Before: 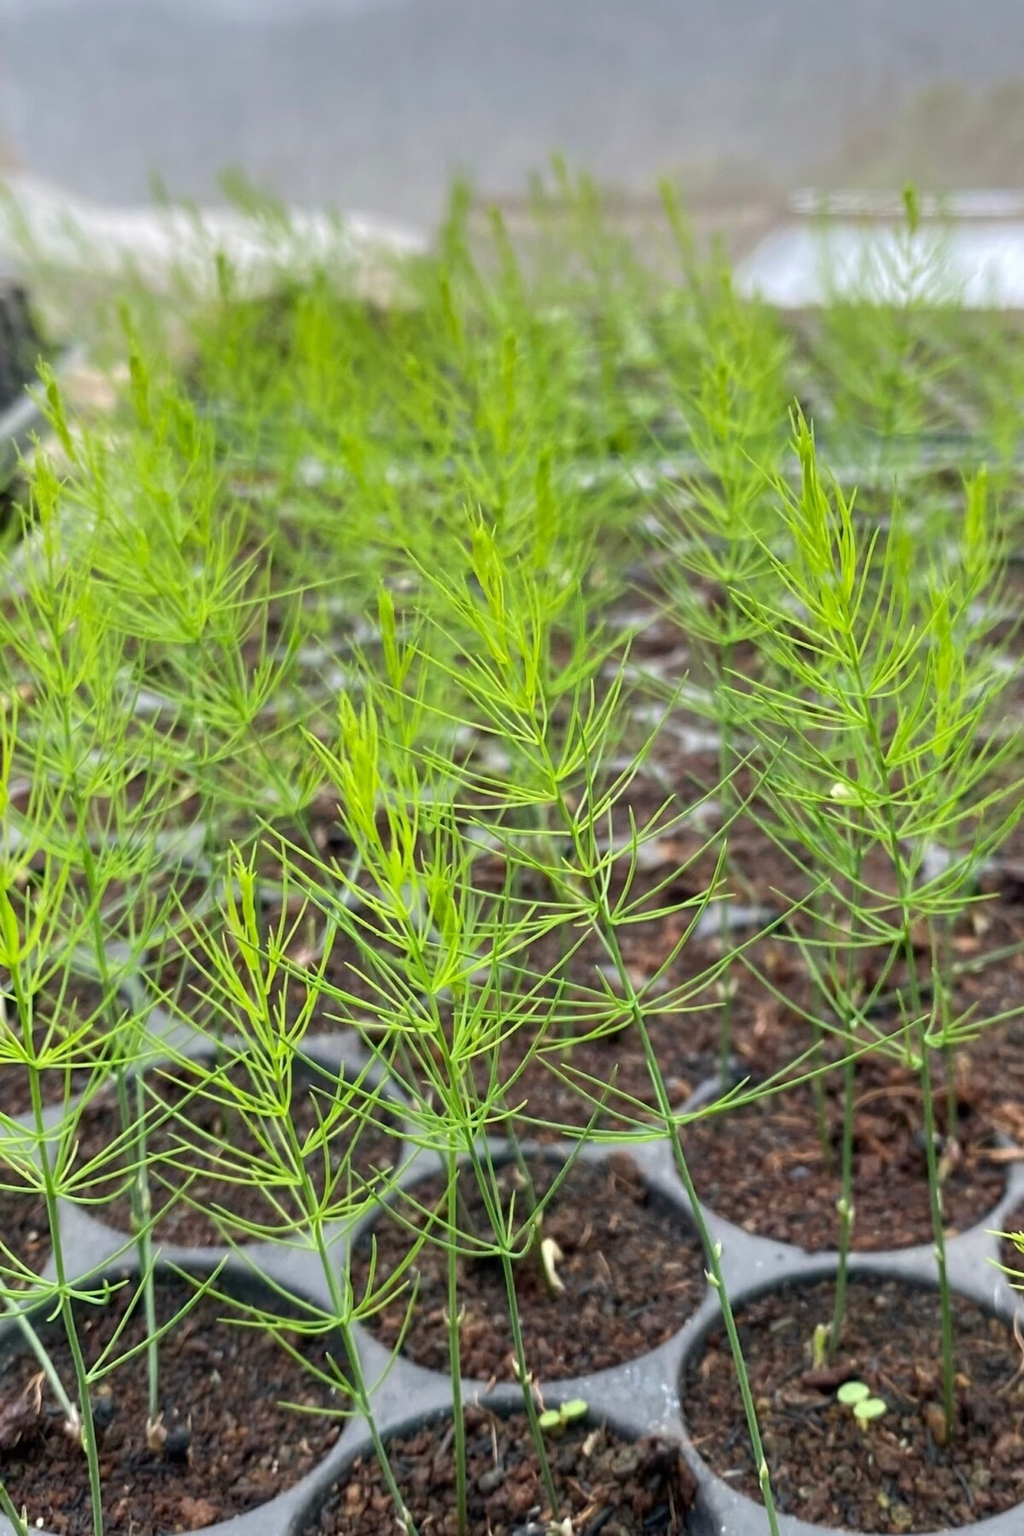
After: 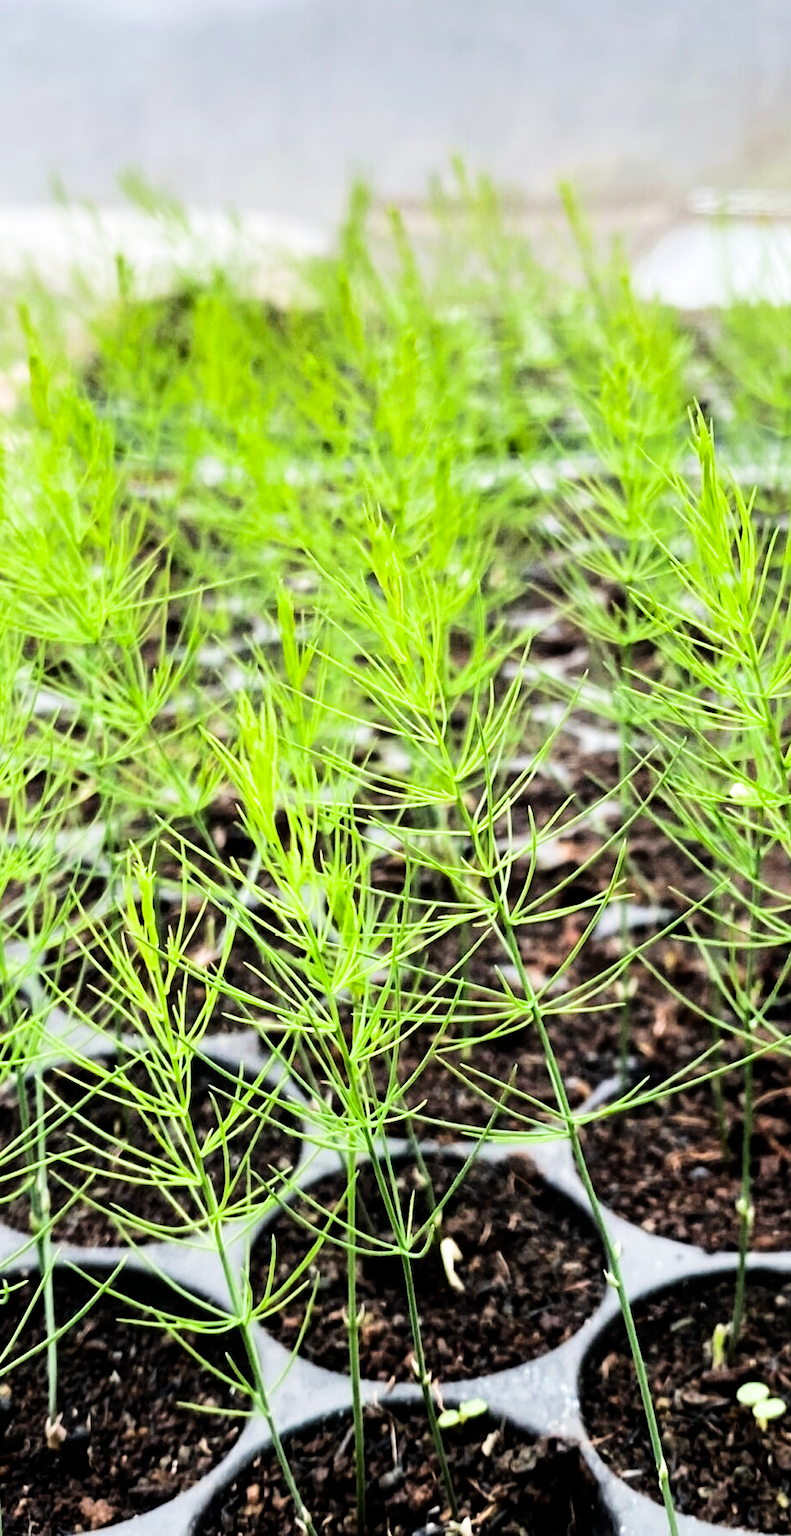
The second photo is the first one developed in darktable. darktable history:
tone equalizer: -8 EV -1.12 EV, -7 EV -0.991 EV, -6 EV -0.888 EV, -5 EV -0.558 EV, -3 EV 0.599 EV, -2 EV 0.88 EV, -1 EV 1.01 EV, +0 EV 1.06 EV, edges refinement/feathering 500, mask exposure compensation -1.57 EV, preserve details no
contrast brightness saturation: contrast 0.039, saturation 0.154
crop: left 9.864%, right 12.82%
filmic rgb: black relative exposure -5.03 EV, white relative exposure 3.5 EV, hardness 3.17, contrast 1.397, highlights saturation mix -48.61%
